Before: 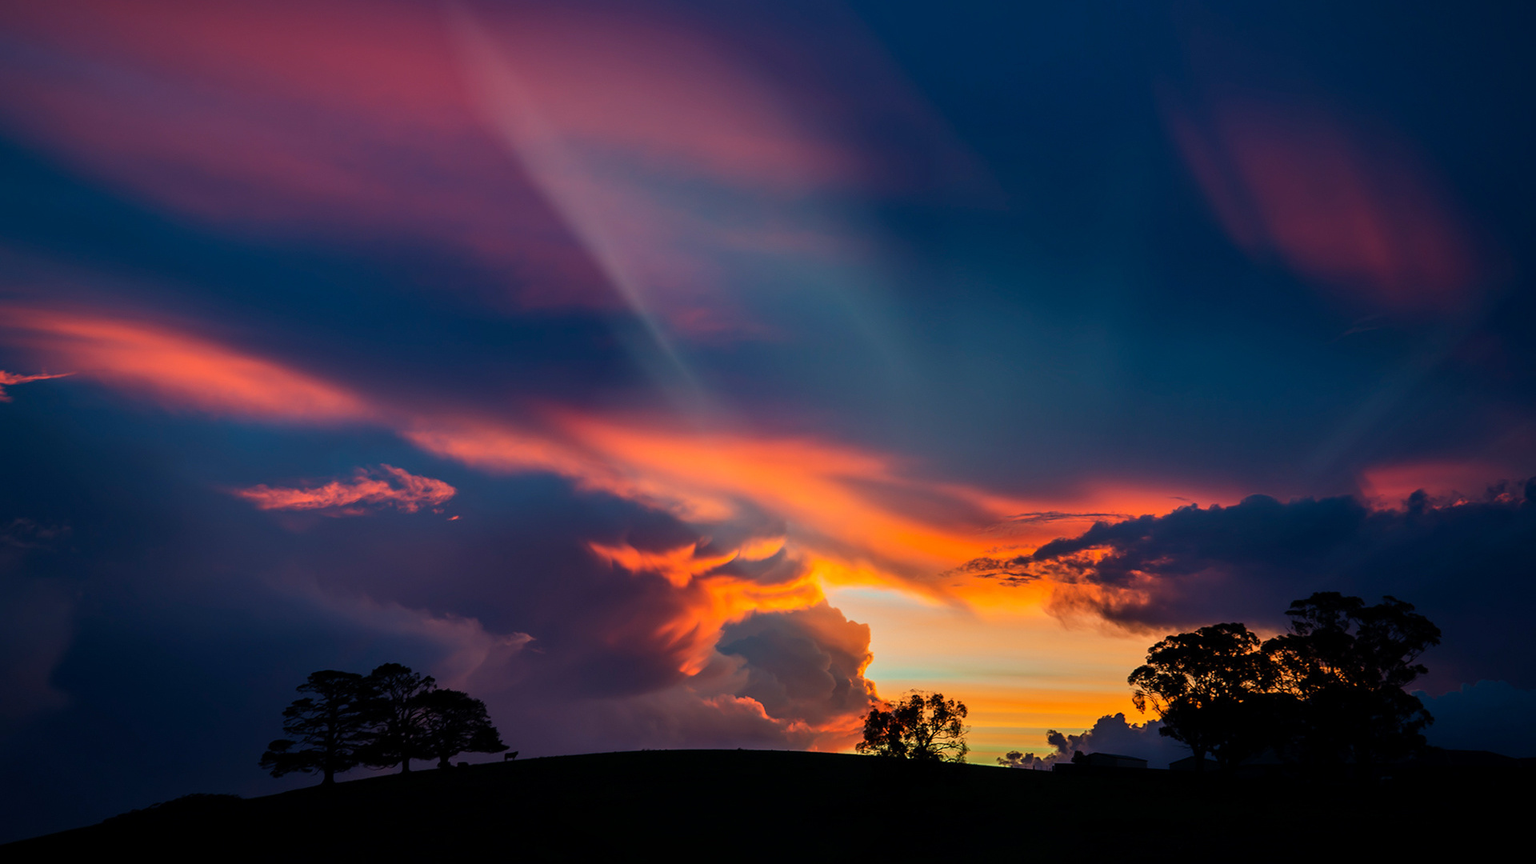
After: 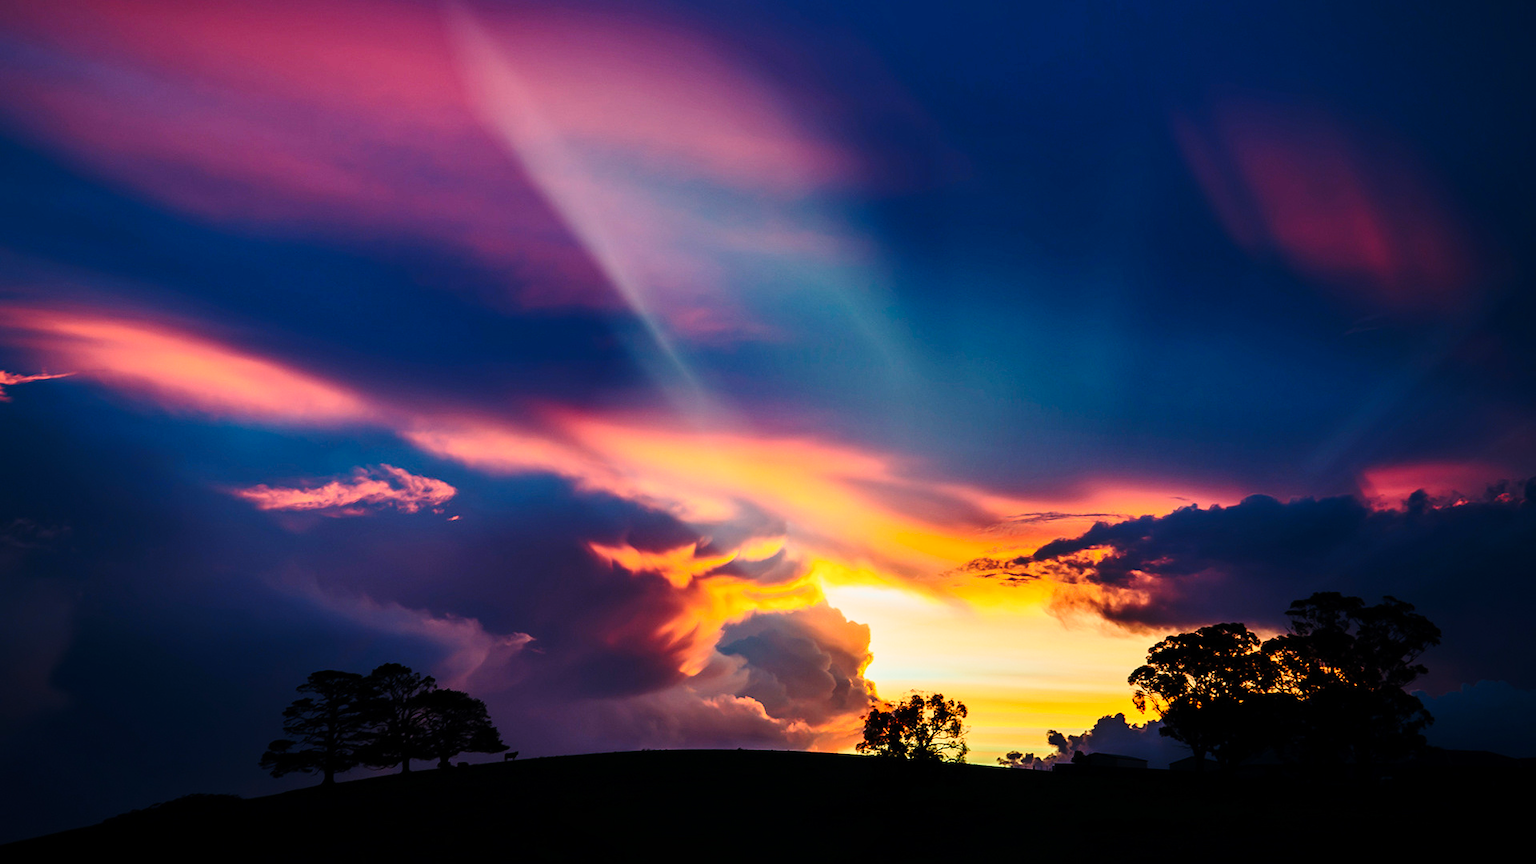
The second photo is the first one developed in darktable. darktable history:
base curve: curves: ch0 [(0, 0) (0.028, 0.03) (0.121, 0.232) (0.46, 0.748) (0.859, 0.968) (1, 1)], preserve colors none
tone equalizer: -8 EV -0.378 EV, -7 EV -0.37 EV, -6 EV -0.296 EV, -5 EV -0.239 EV, -3 EV 0.238 EV, -2 EV 0.359 EV, -1 EV 0.363 EV, +0 EV 0.444 EV, edges refinement/feathering 500, mask exposure compensation -1.57 EV, preserve details no
